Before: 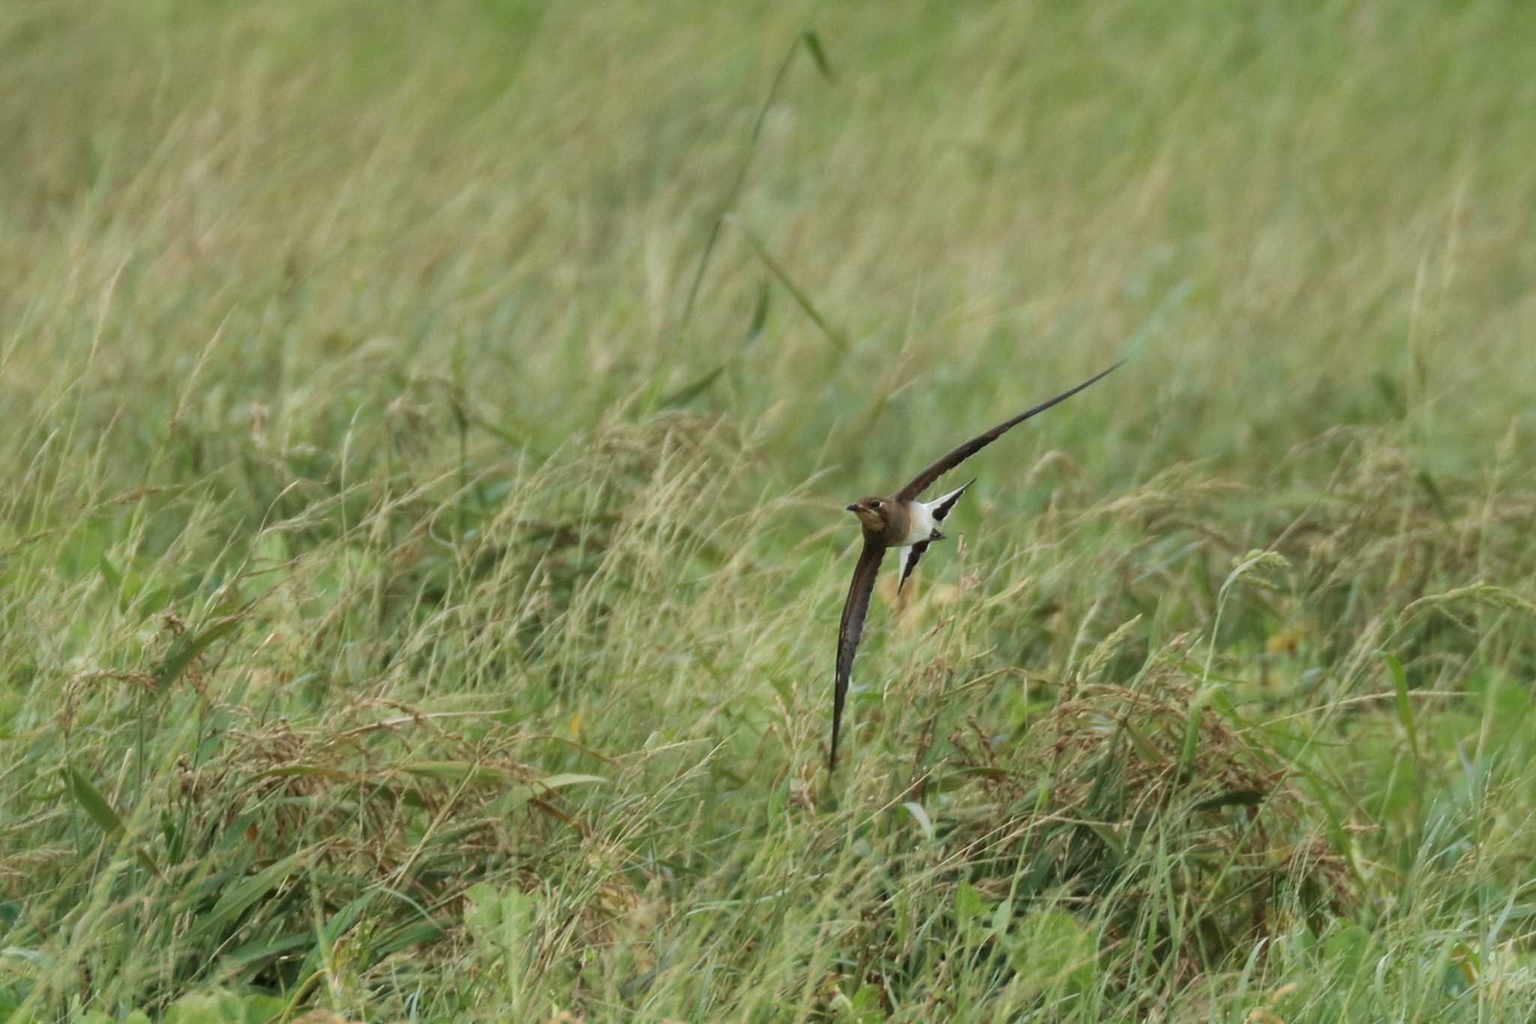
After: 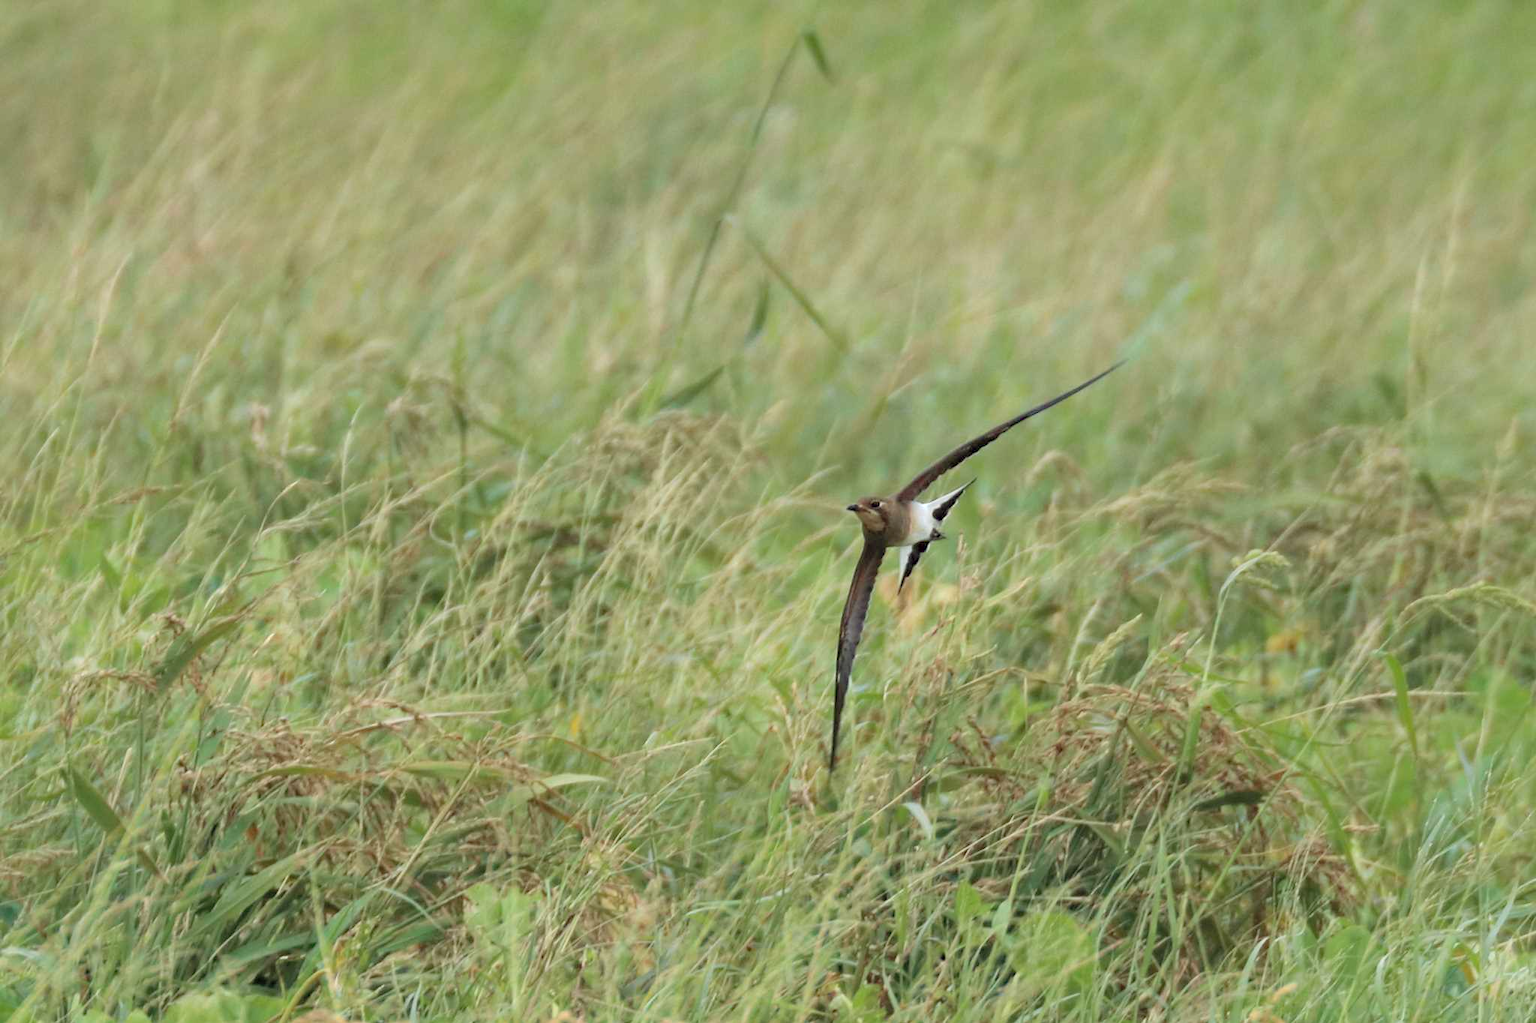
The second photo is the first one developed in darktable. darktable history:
contrast brightness saturation: brightness 0.149
haze removal: compatibility mode true, adaptive false
